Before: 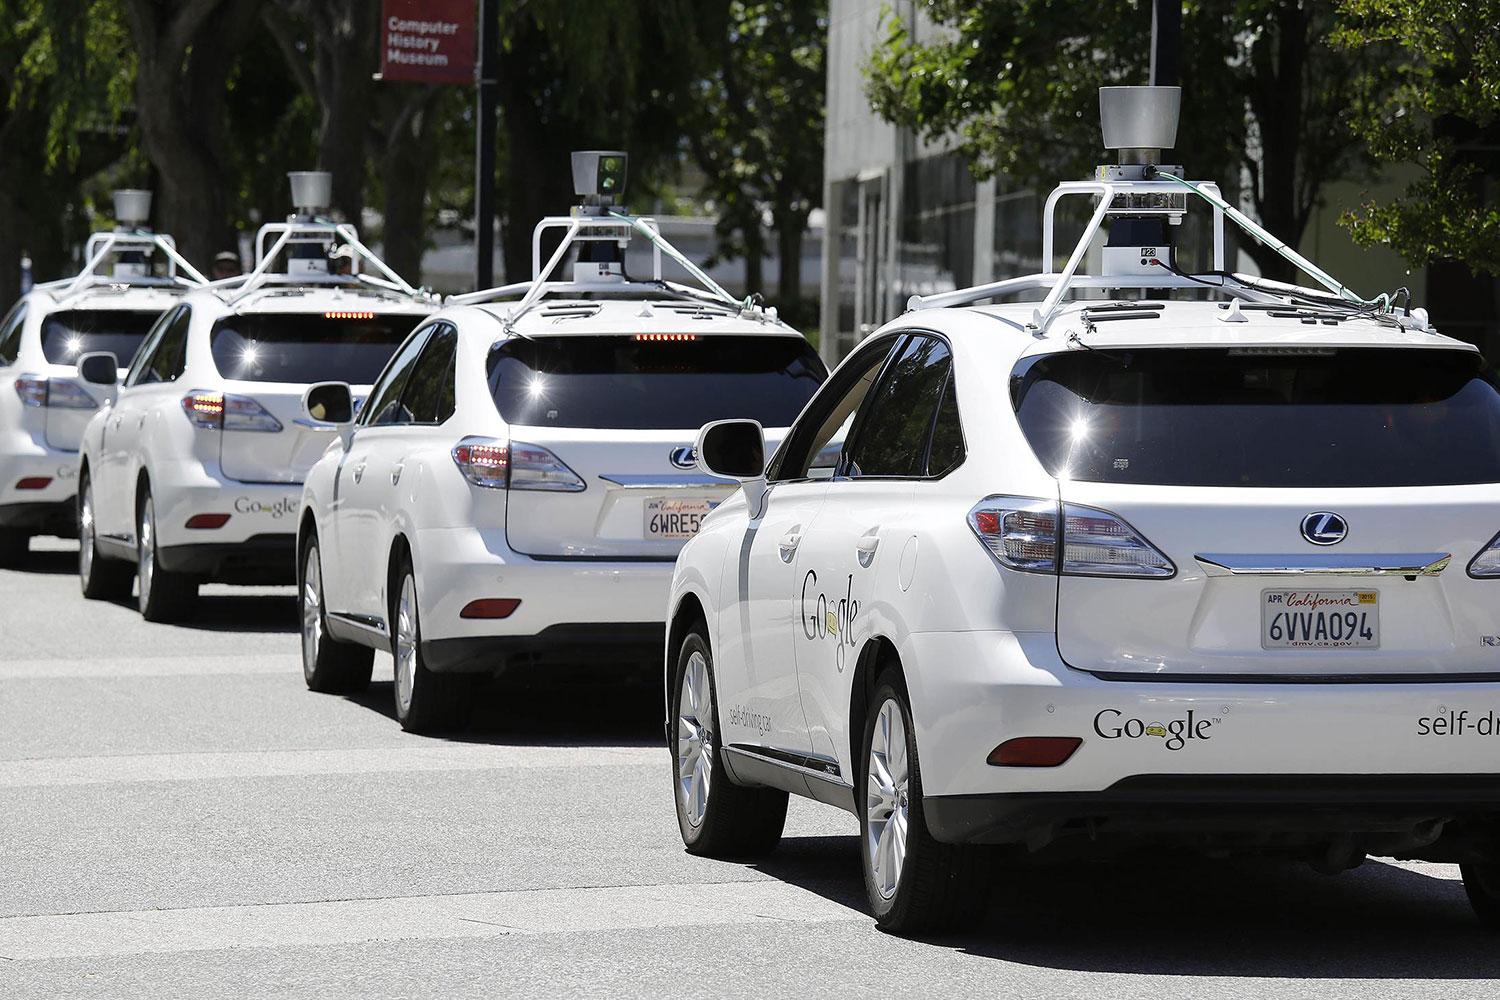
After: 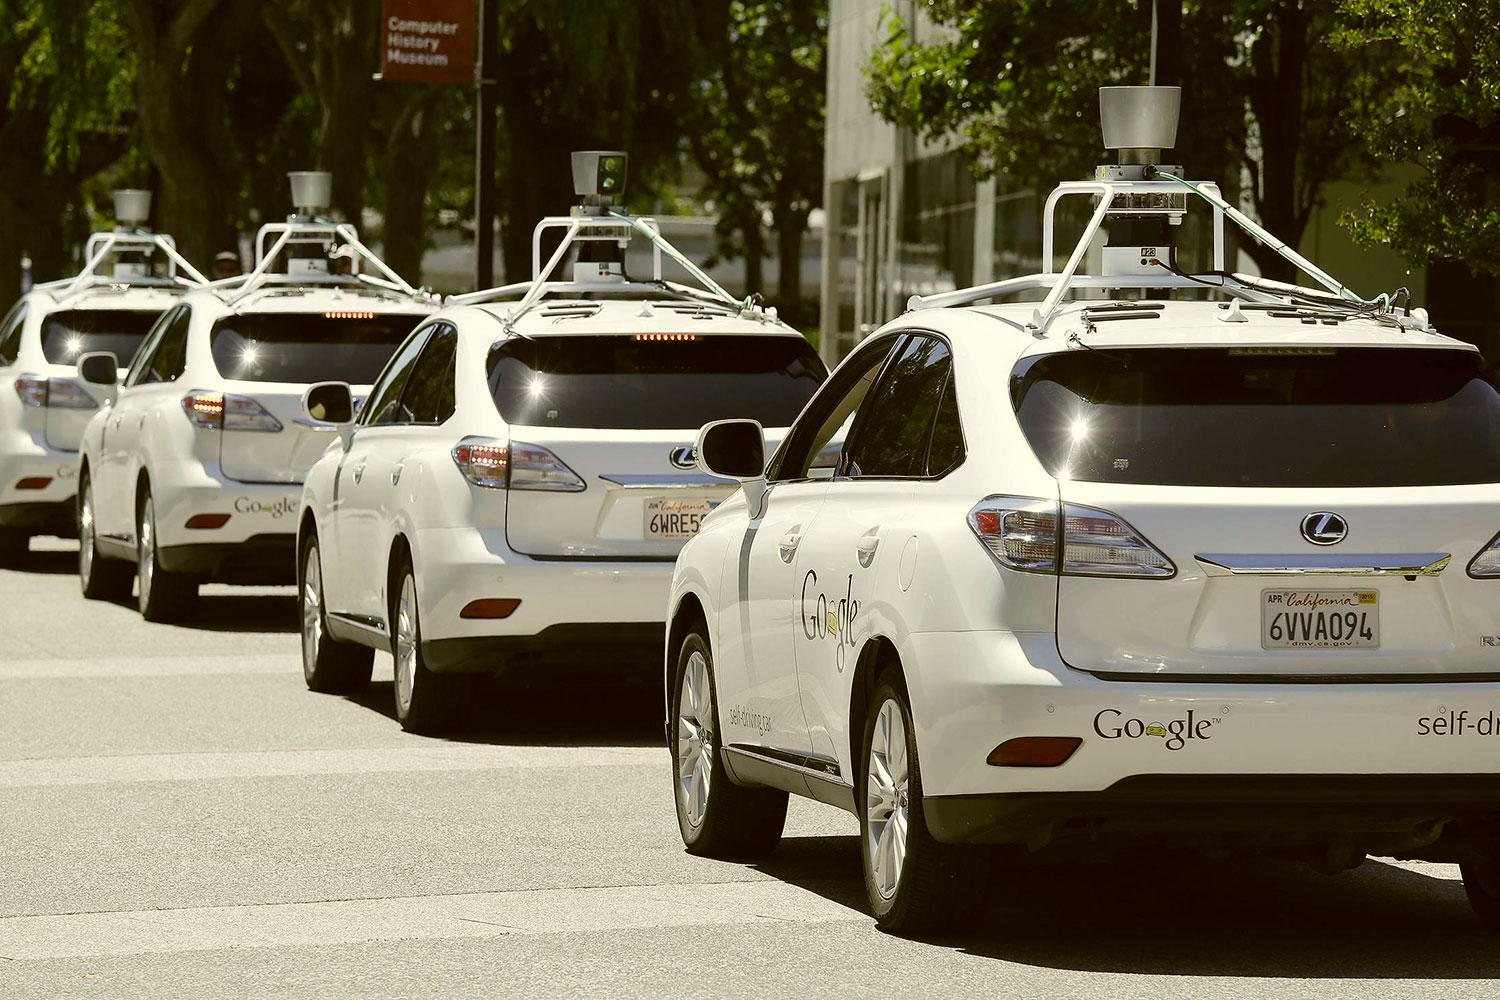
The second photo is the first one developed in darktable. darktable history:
color correction: highlights a* -1.39, highlights b* 10.15, shadows a* 0.215, shadows b* 19.98
